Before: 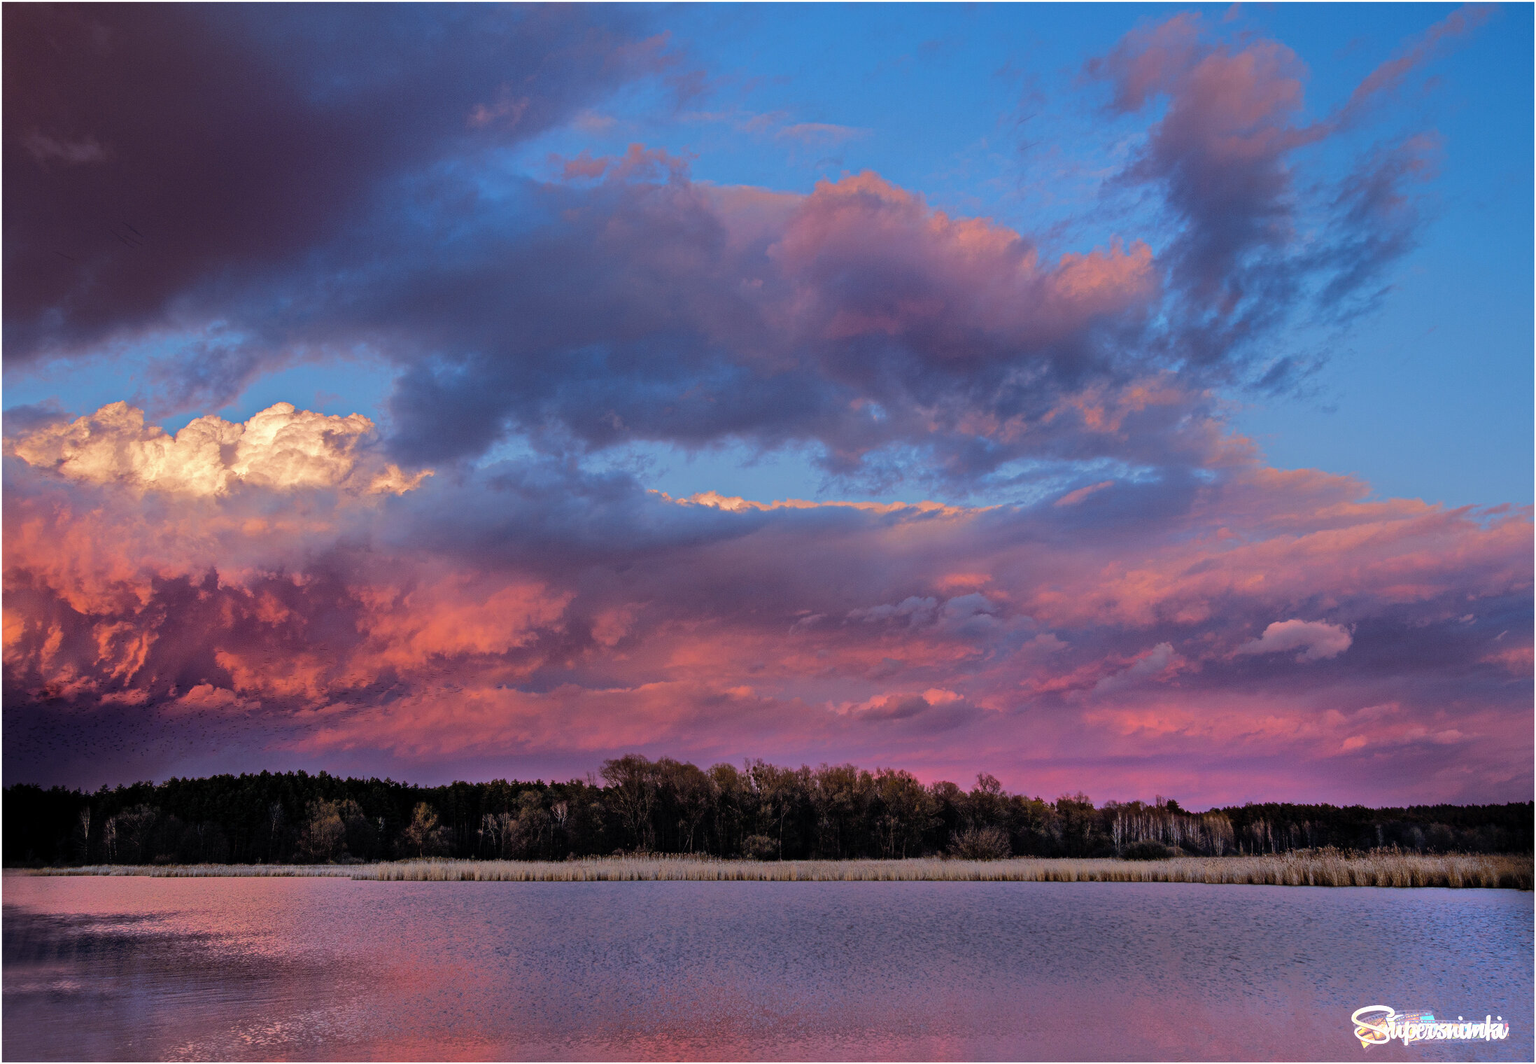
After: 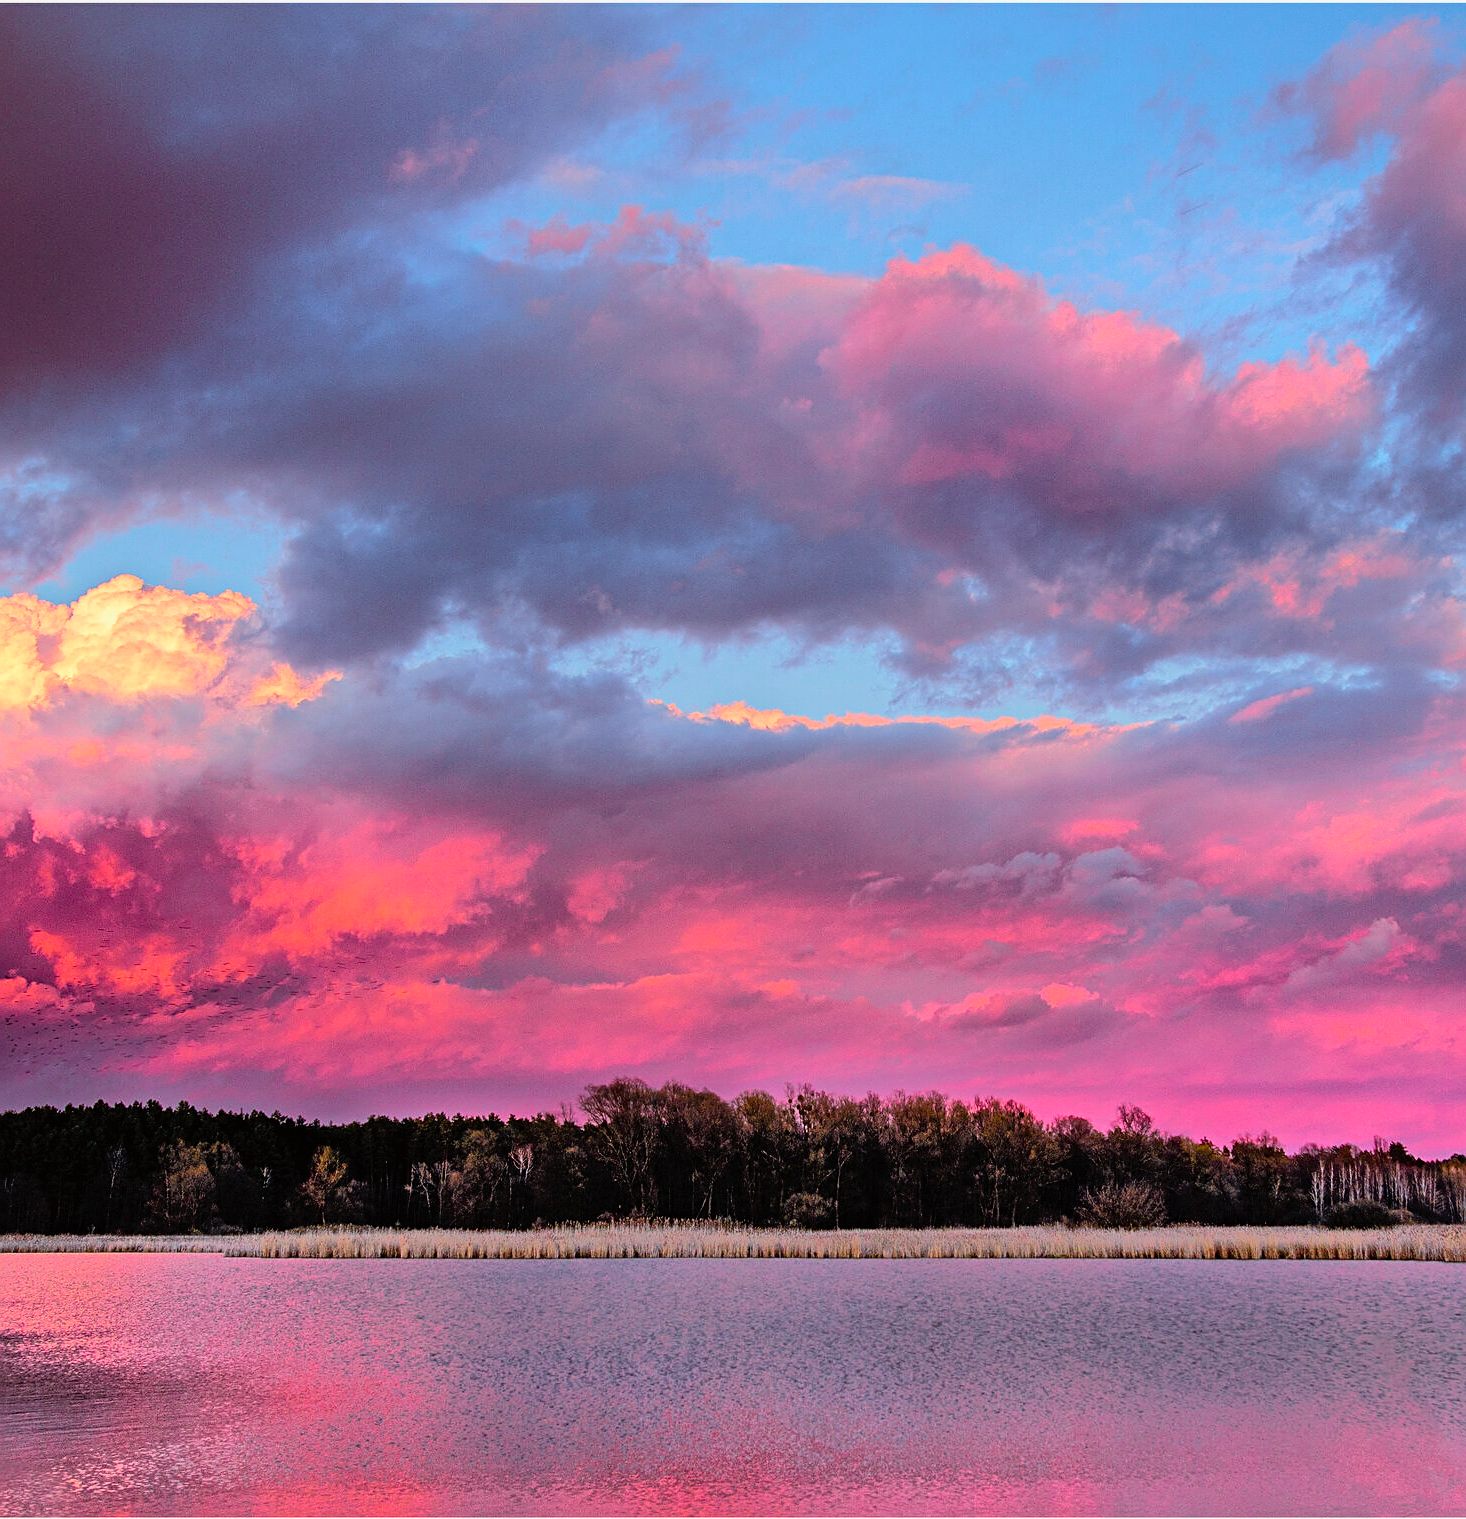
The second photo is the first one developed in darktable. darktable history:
crop and rotate: left 12.692%, right 20.476%
sharpen: on, module defaults
tone curve: curves: ch0 [(0, 0.005) (0.103, 0.097) (0.18, 0.22) (0.378, 0.482) (0.504, 0.631) (0.663, 0.801) (0.834, 0.914) (1, 0.971)]; ch1 [(0, 0) (0.172, 0.123) (0.324, 0.253) (0.396, 0.388) (0.478, 0.461) (0.499, 0.498) (0.522, 0.528) (0.604, 0.692) (0.704, 0.818) (1, 1)]; ch2 [(0, 0) (0.411, 0.424) (0.496, 0.5) (0.515, 0.519) (0.555, 0.585) (0.628, 0.703) (1, 1)], color space Lab, independent channels, preserve colors none
